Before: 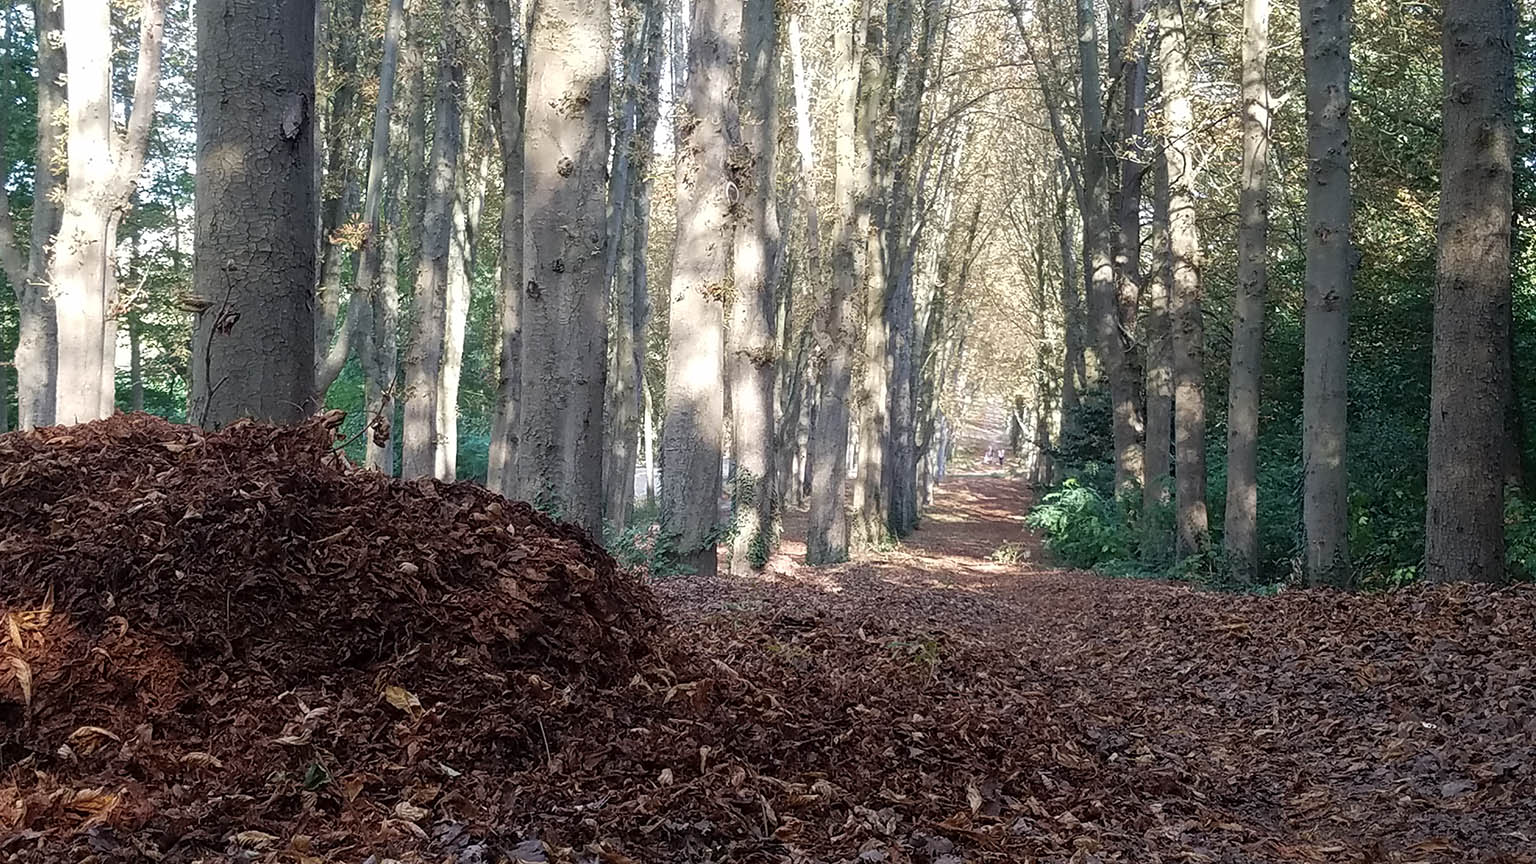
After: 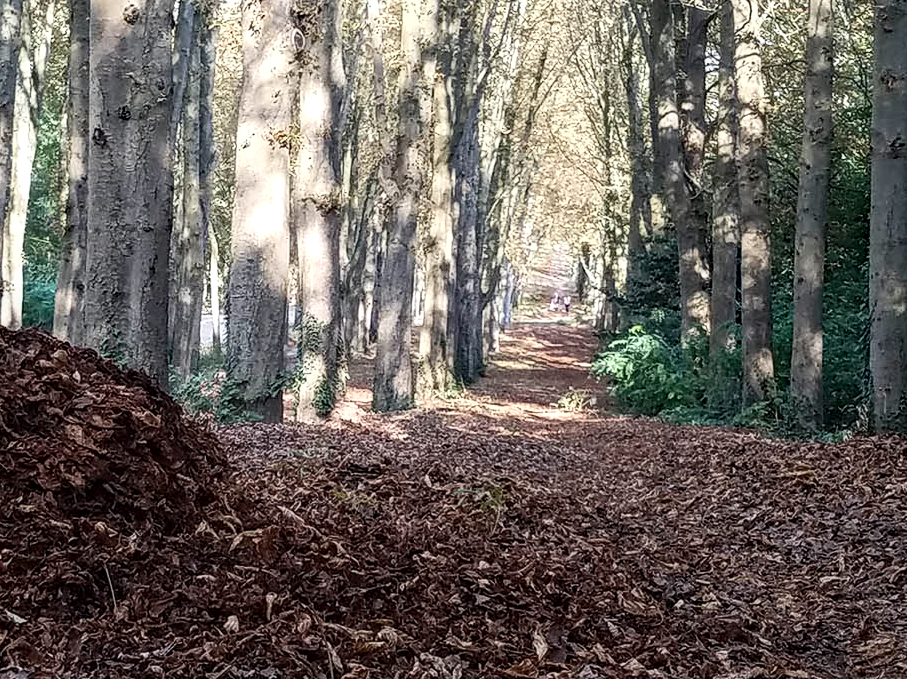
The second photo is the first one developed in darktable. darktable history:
haze removal: strength 0.29, distance 0.25, compatibility mode true, adaptive false
crop and rotate: left 28.256%, top 17.734%, right 12.656%, bottom 3.573%
contrast brightness saturation: contrast 0.24, brightness 0.09
local contrast: on, module defaults
